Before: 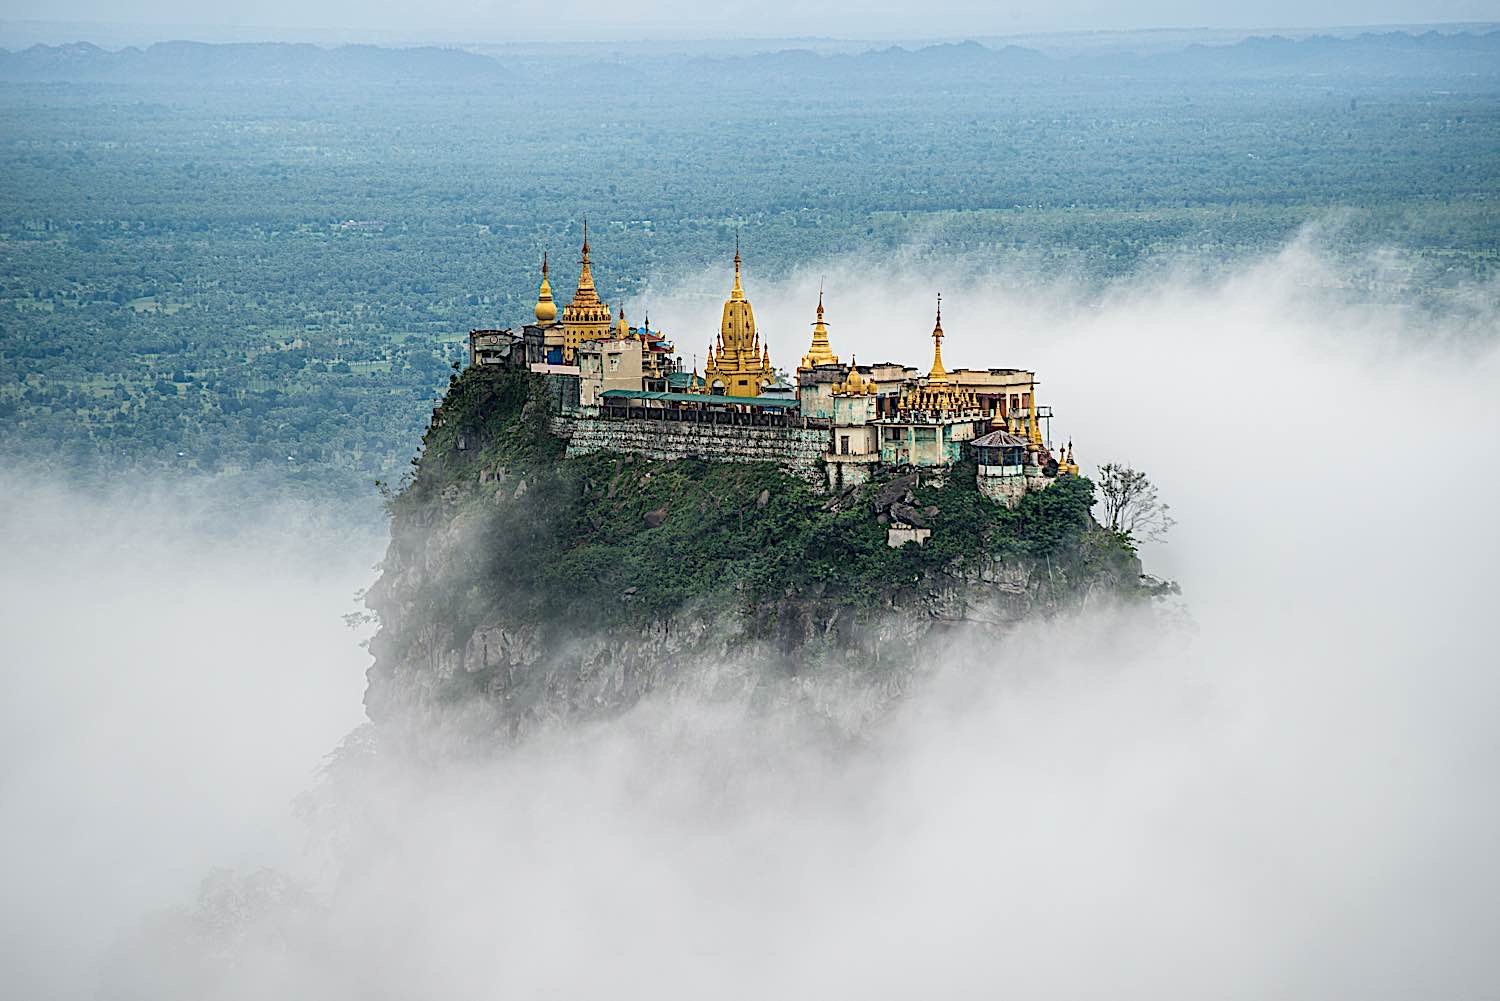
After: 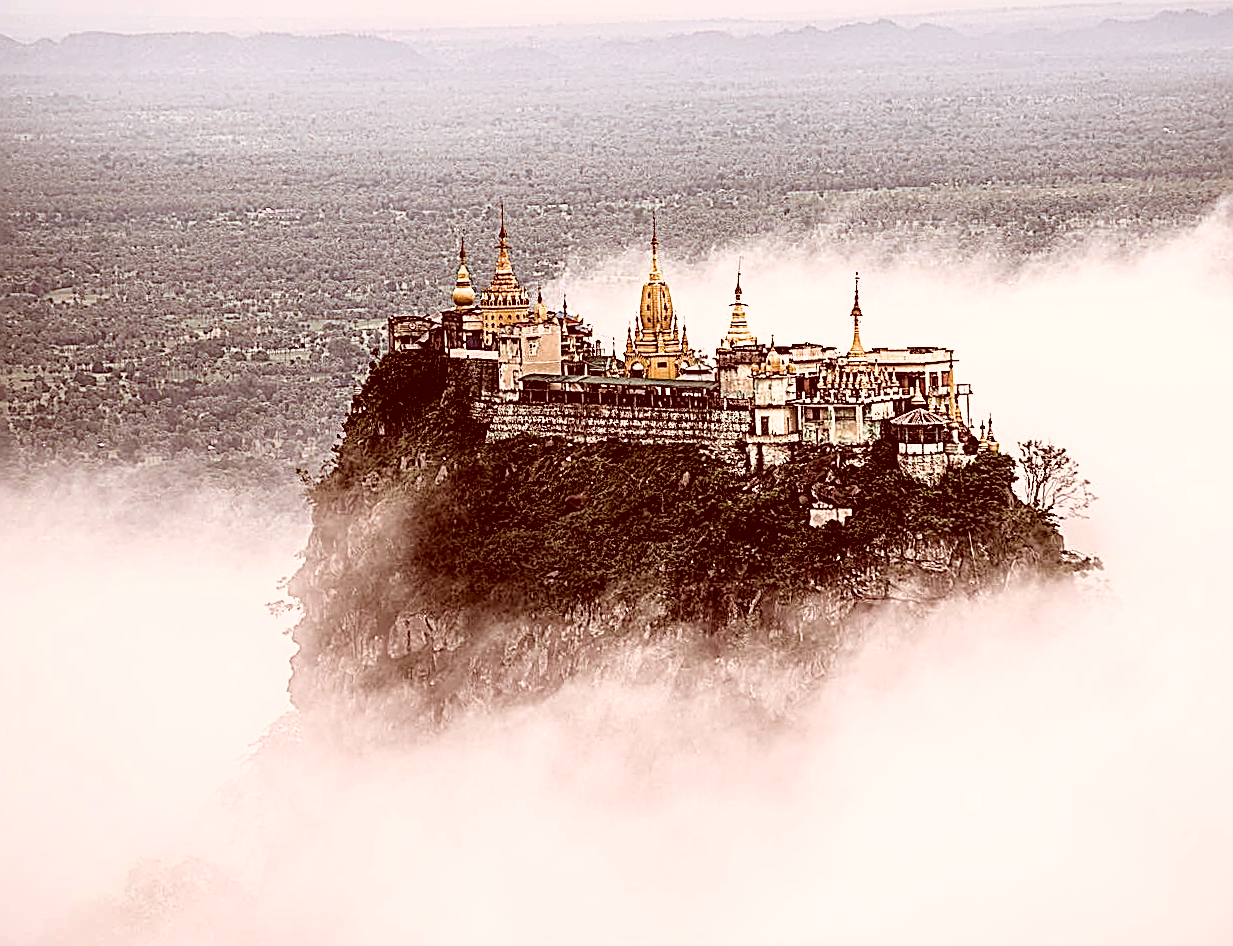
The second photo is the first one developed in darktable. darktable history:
sharpen: radius 2.535, amount 0.62
color correction: highlights a* 9.34, highlights b* 8.48, shadows a* 39.22, shadows b* 39.83, saturation 0.796
crop and rotate: angle 0.892°, left 4.25%, top 0.759%, right 11.63%, bottom 2.502%
filmic rgb: black relative exposure -3.61 EV, white relative exposure 2.14 EV, hardness 3.64, color science v6 (2022)
